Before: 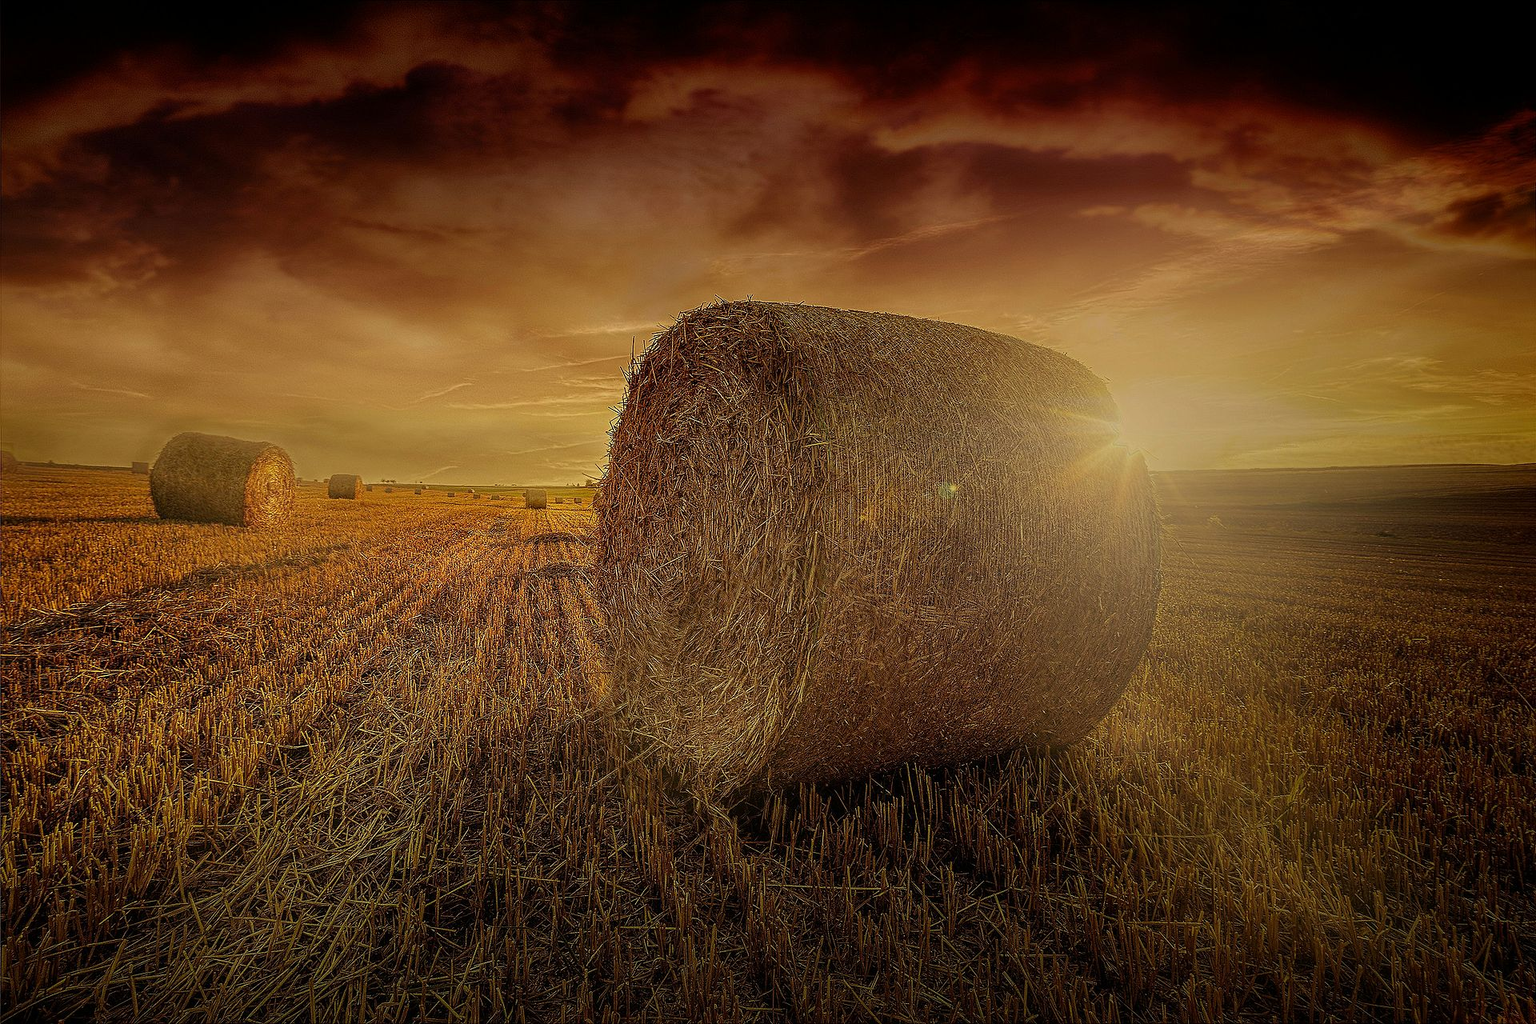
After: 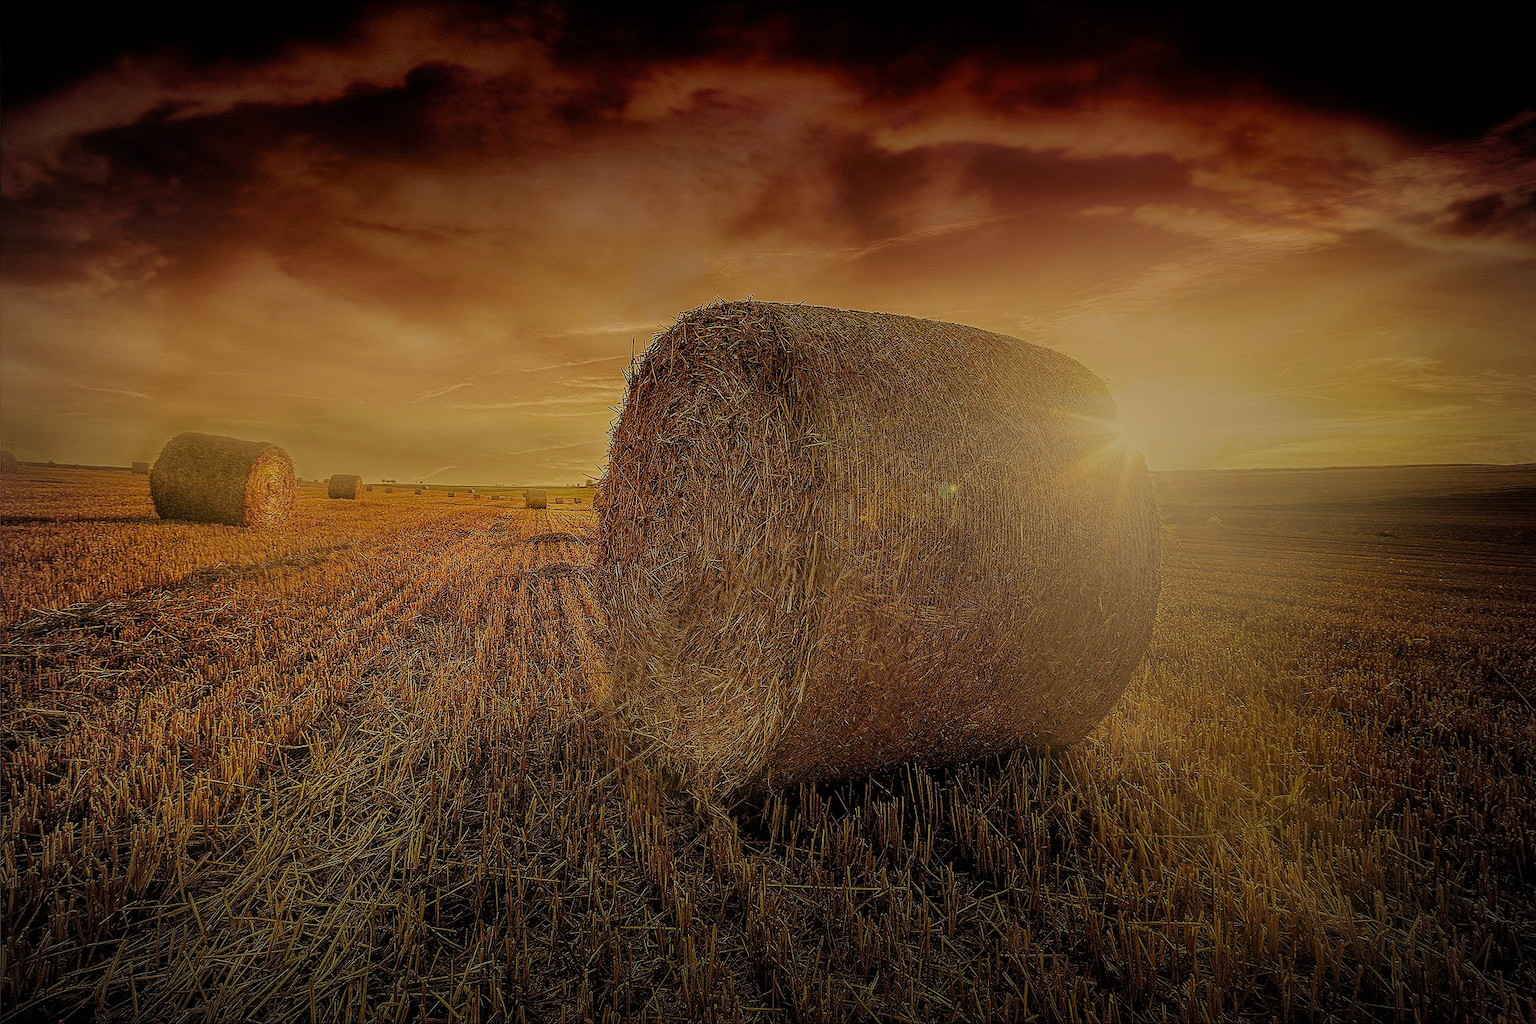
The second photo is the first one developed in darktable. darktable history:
filmic rgb: black relative exposure -13 EV, threshold 3 EV, target white luminance 85%, hardness 6.3, latitude 42.11%, contrast 0.858, shadows ↔ highlights balance 8.63%, color science v4 (2020), enable highlight reconstruction true
vignetting: fall-off start 79.88%
